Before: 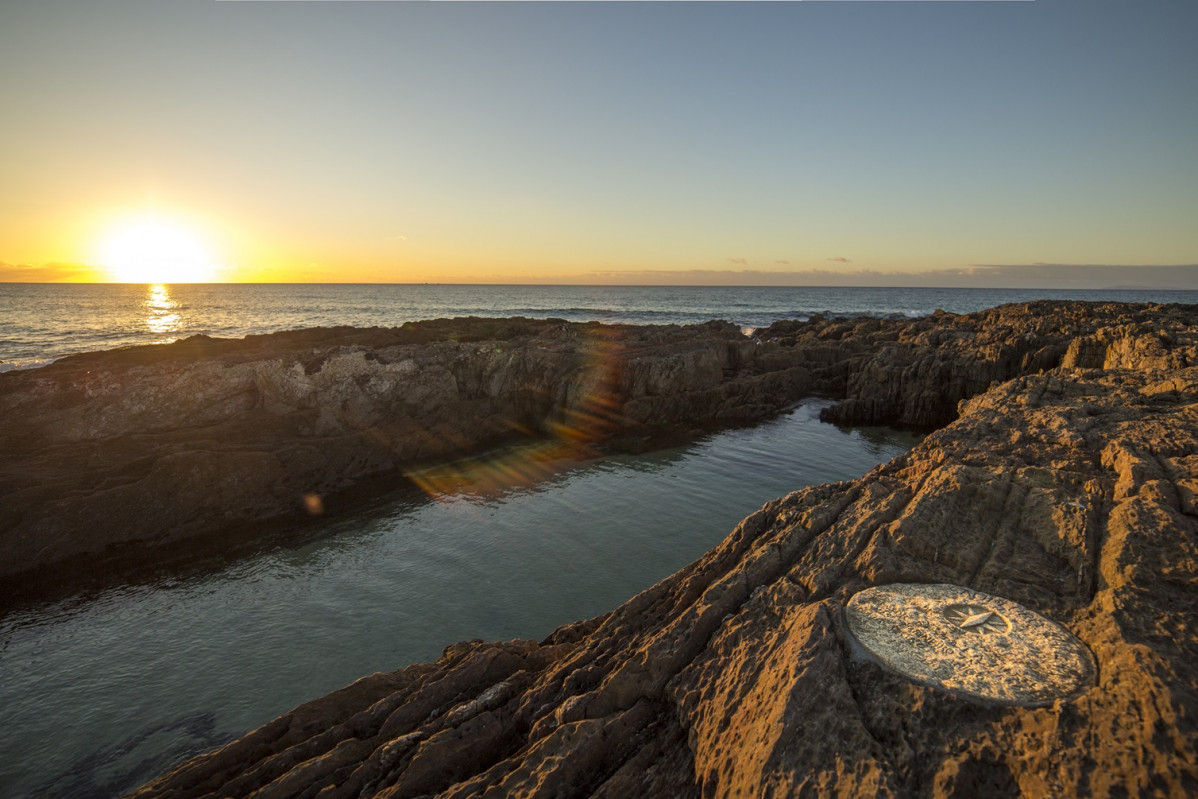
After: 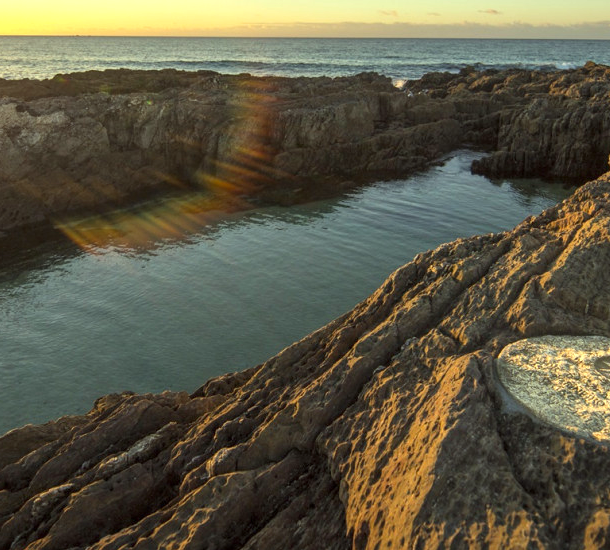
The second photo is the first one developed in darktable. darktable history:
color correction: highlights a* -8, highlights b* 3.1
crop and rotate: left 29.237%, top 31.152%, right 19.807%
exposure: exposure 0.657 EV, compensate highlight preservation false
